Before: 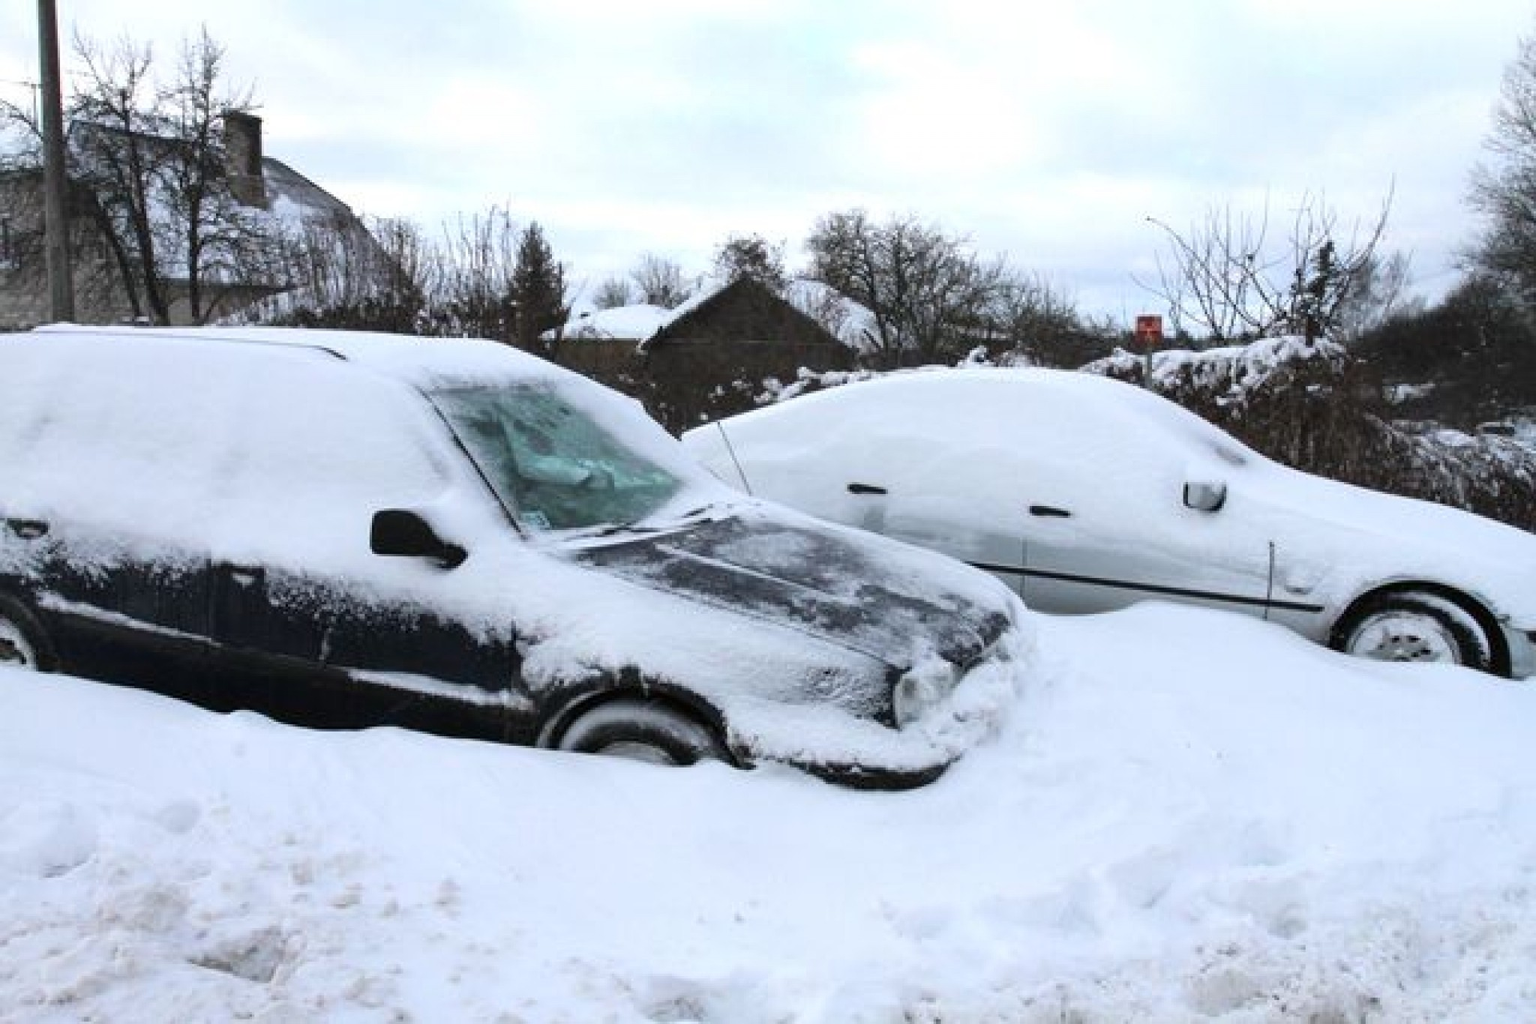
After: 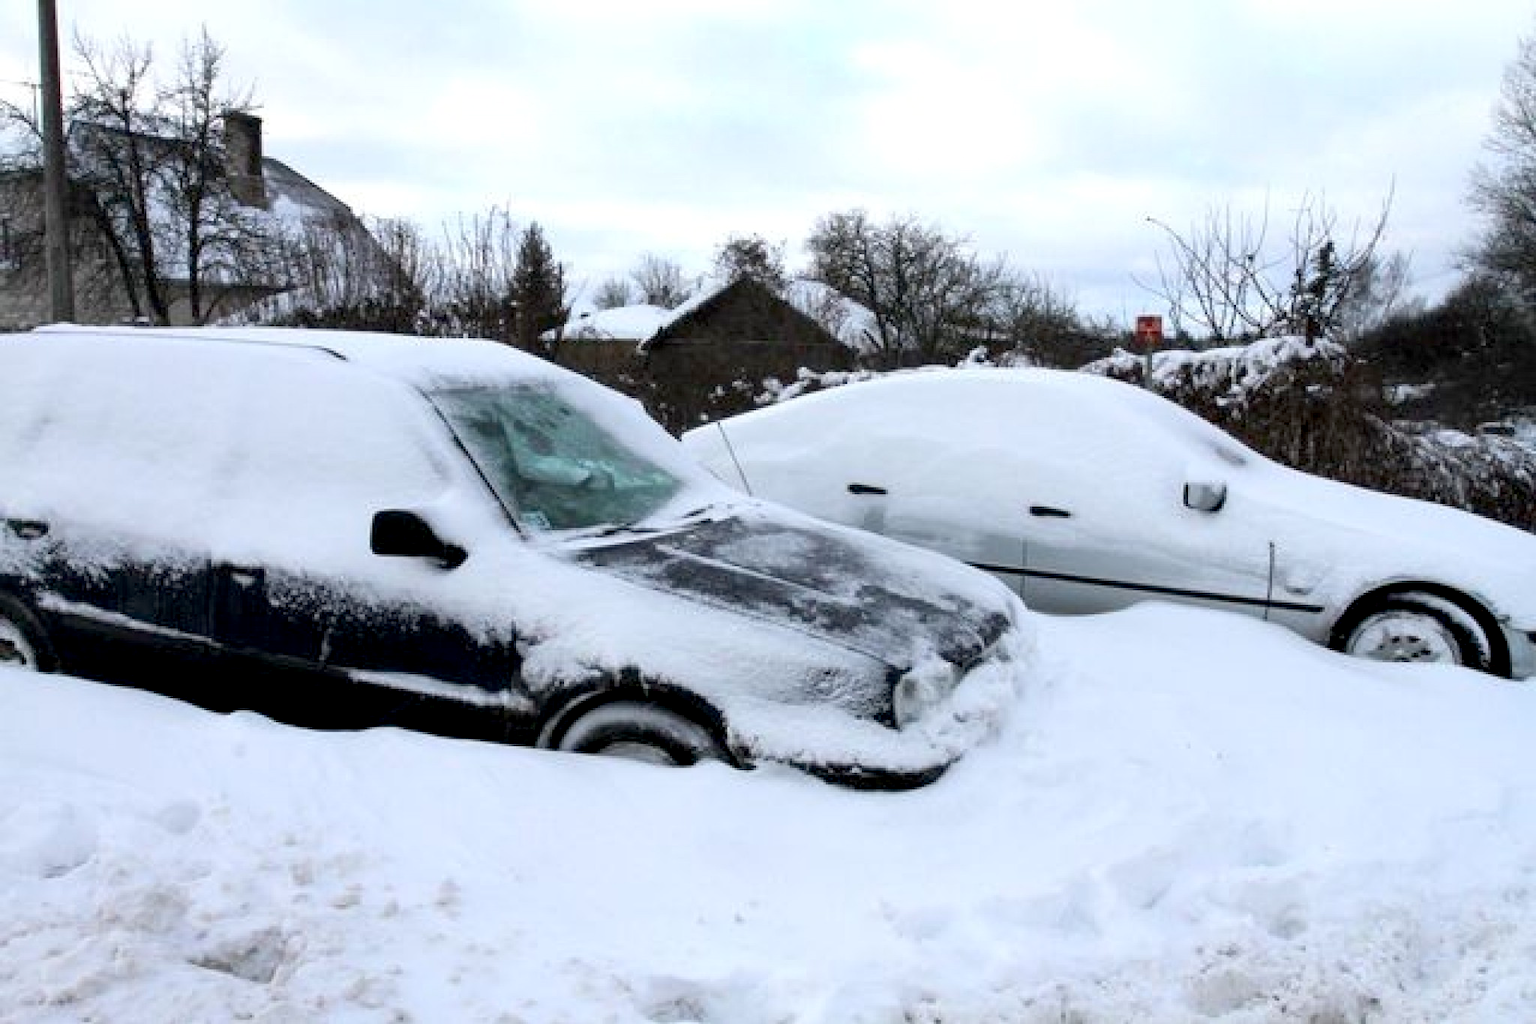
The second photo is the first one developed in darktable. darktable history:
exposure: black level correction 0.01, exposure 0.017 EV, compensate highlight preservation false
